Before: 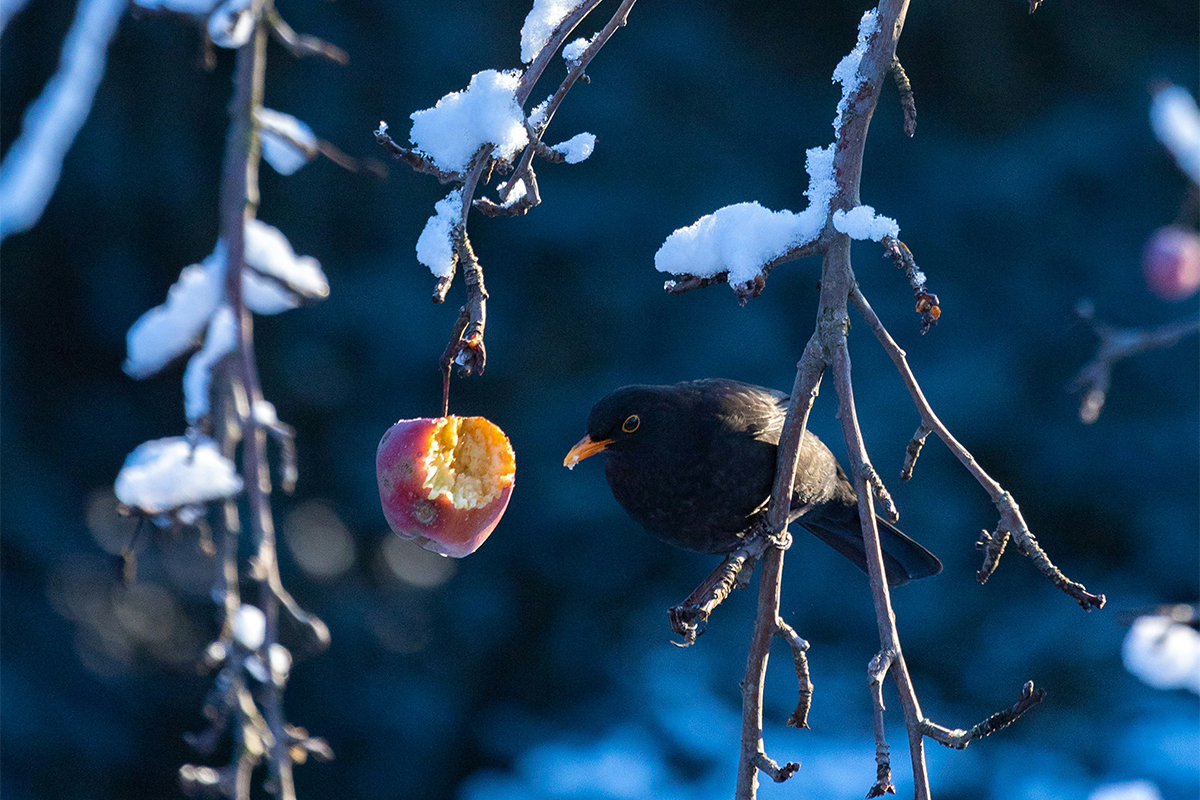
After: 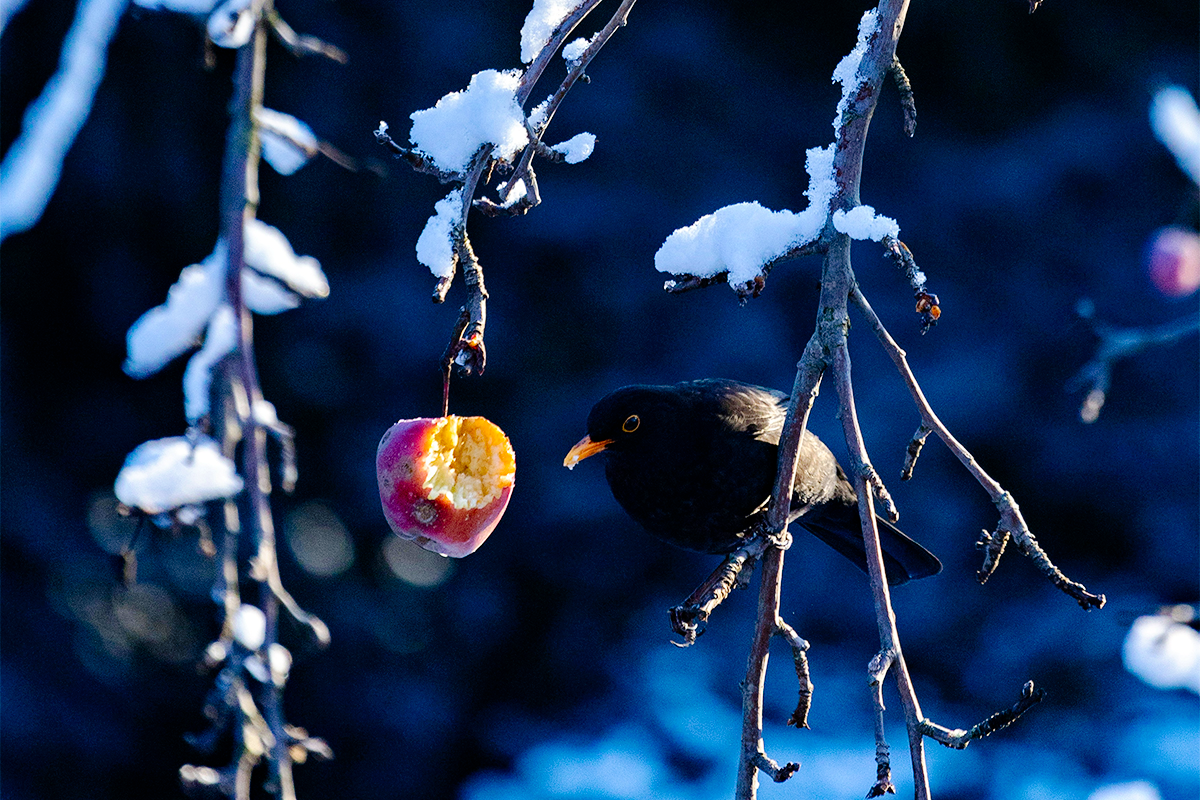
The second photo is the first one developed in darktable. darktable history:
tone curve: curves: ch0 [(0, 0) (0.003, 0) (0.011, 0.001) (0.025, 0.003) (0.044, 0.005) (0.069, 0.012) (0.1, 0.023) (0.136, 0.039) (0.177, 0.088) (0.224, 0.15) (0.277, 0.24) (0.335, 0.337) (0.399, 0.437) (0.468, 0.535) (0.543, 0.629) (0.623, 0.71) (0.709, 0.782) (0.801, 0.856) (0.898, 0.94) (1, 1)], preserve colors none
haze removal: compatibility mode true, adaptive false
